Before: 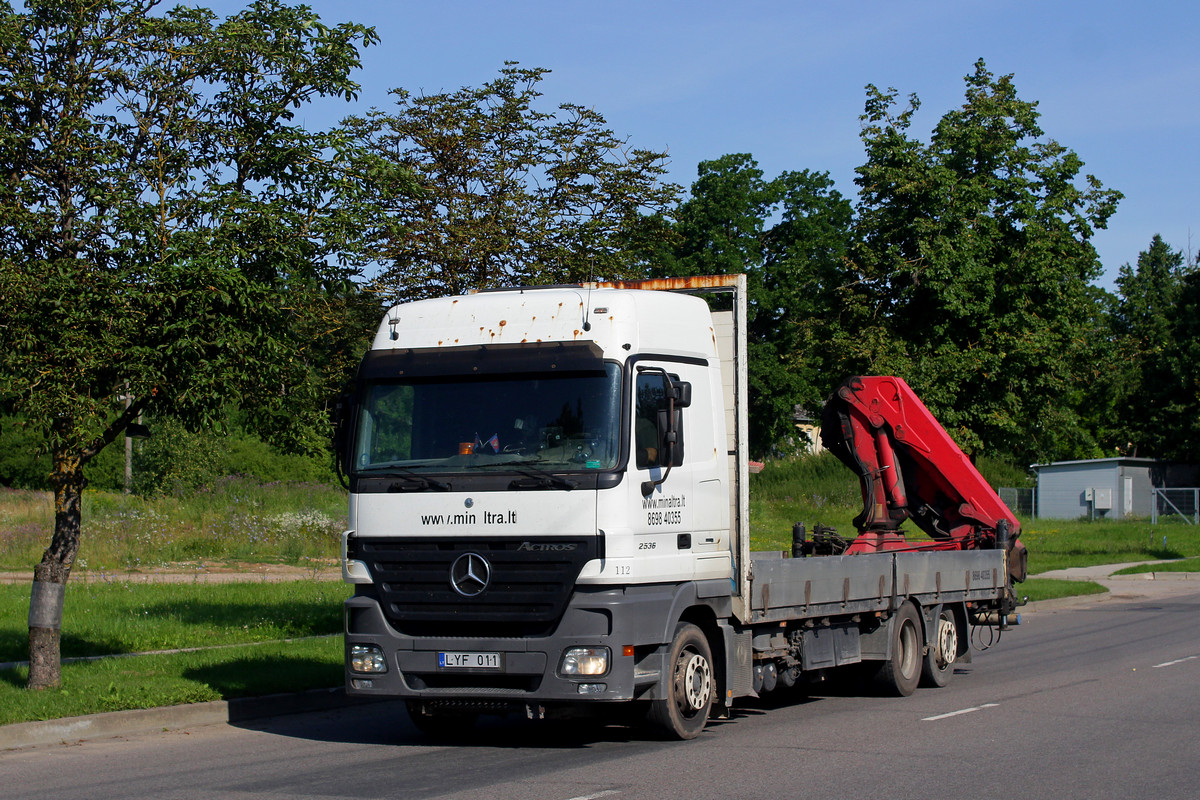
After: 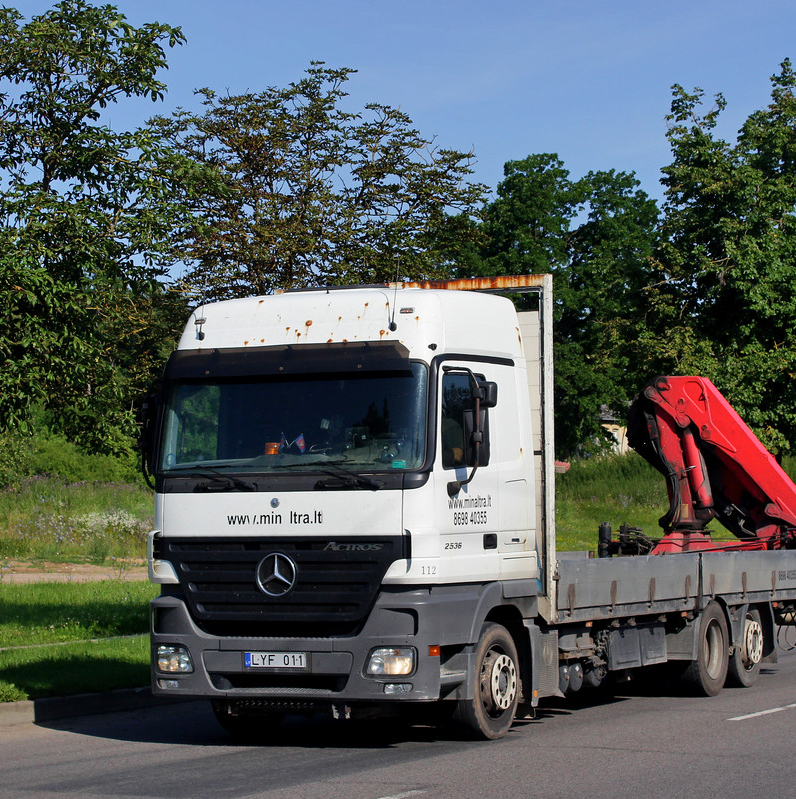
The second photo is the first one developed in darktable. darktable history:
crop and rotate: left 16.222%, right 17.365%
shadows and highlights: low approximation 0.01, soften with gaussian
